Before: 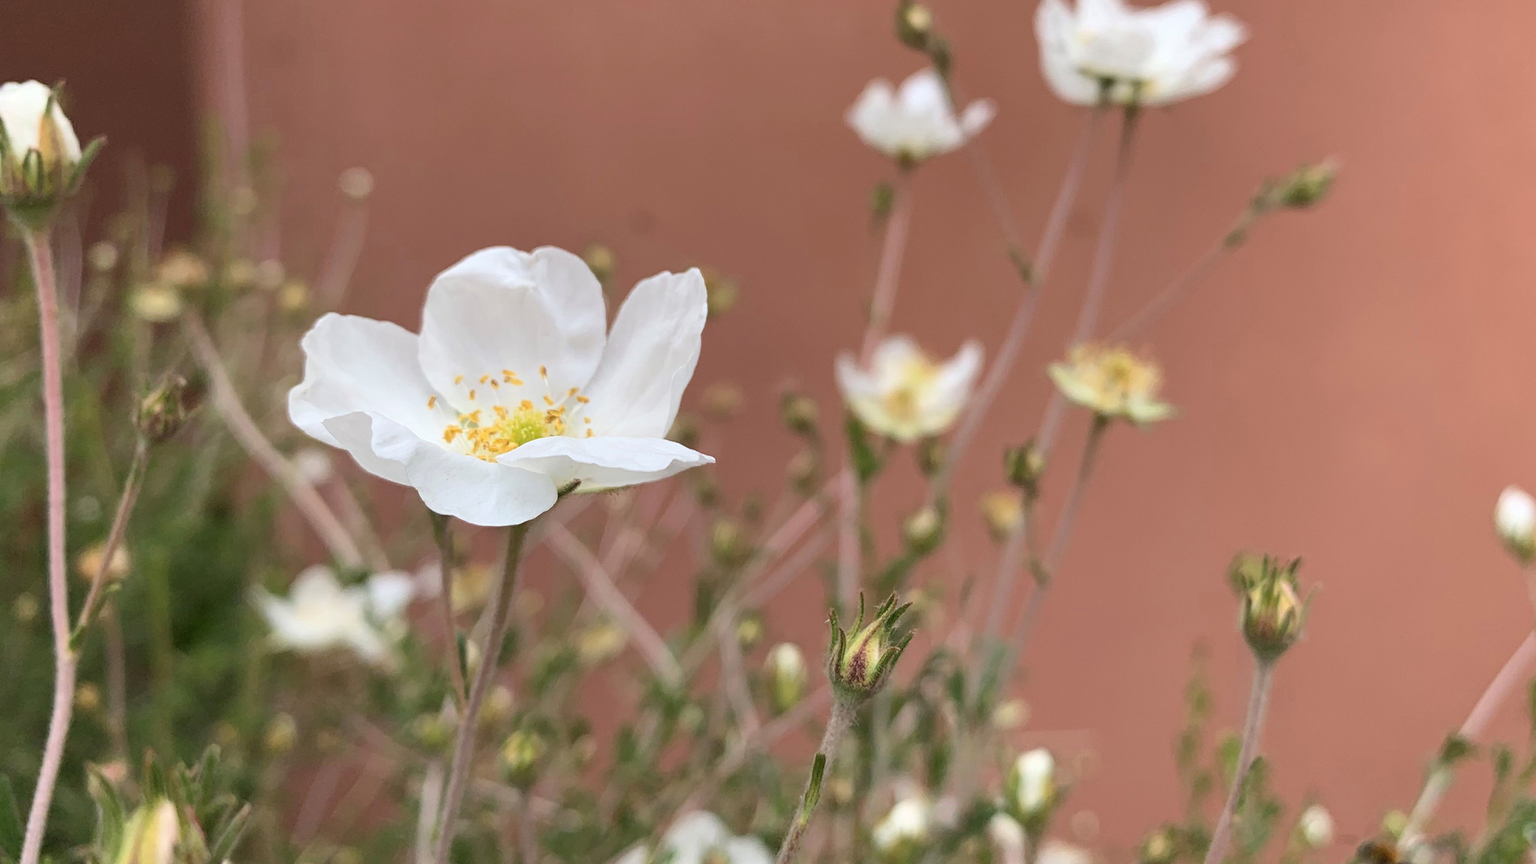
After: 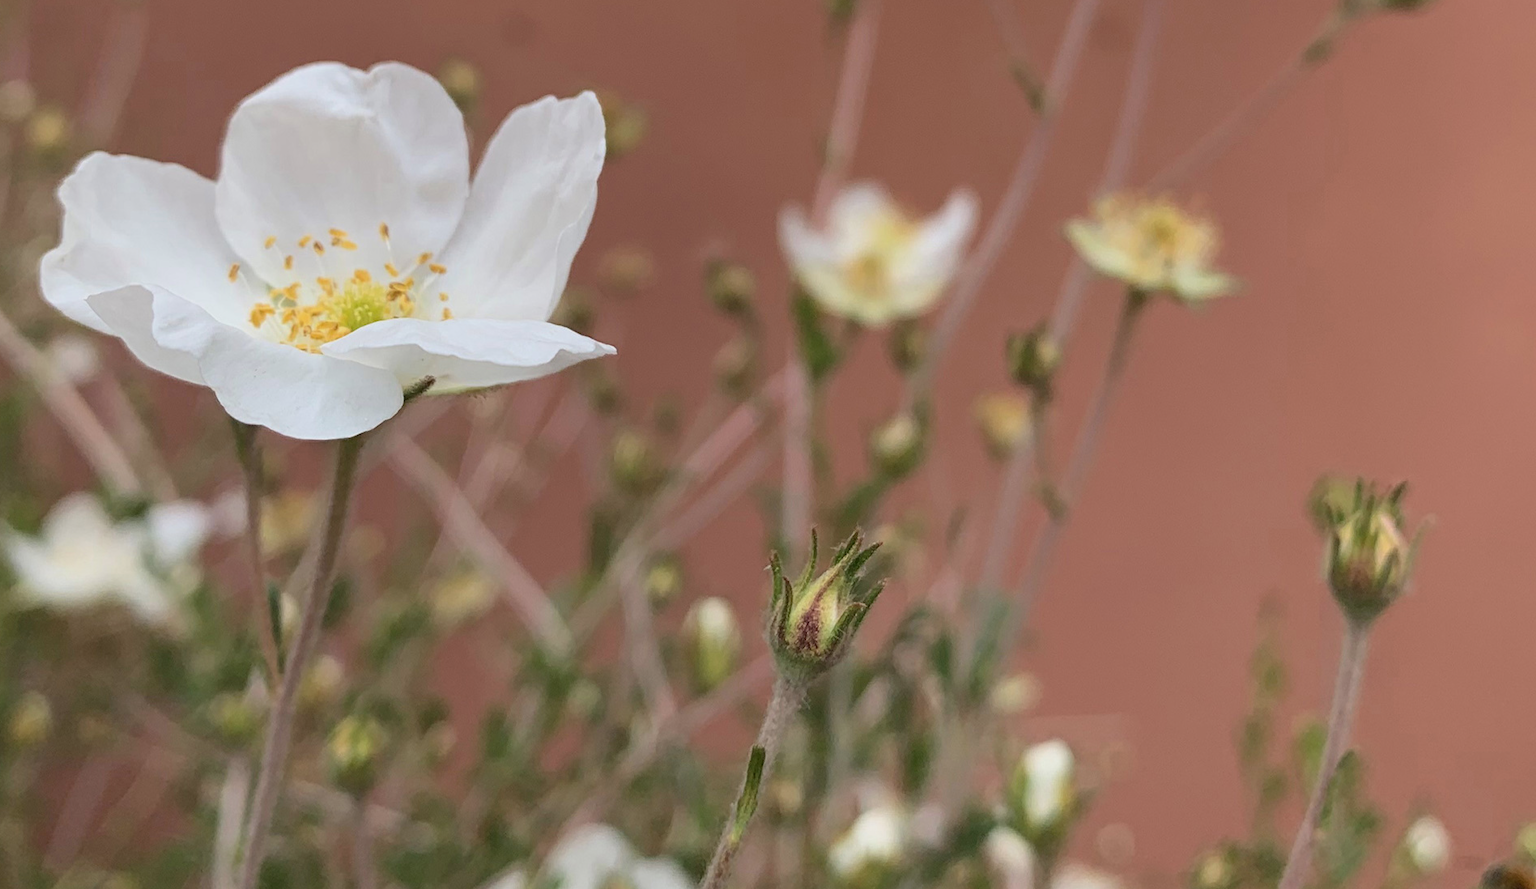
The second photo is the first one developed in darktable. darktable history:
exposure: exposure -0.265 EV, compensate highlight preservation false
crop: left 16.855%, top 23.23%, right 9.018%
